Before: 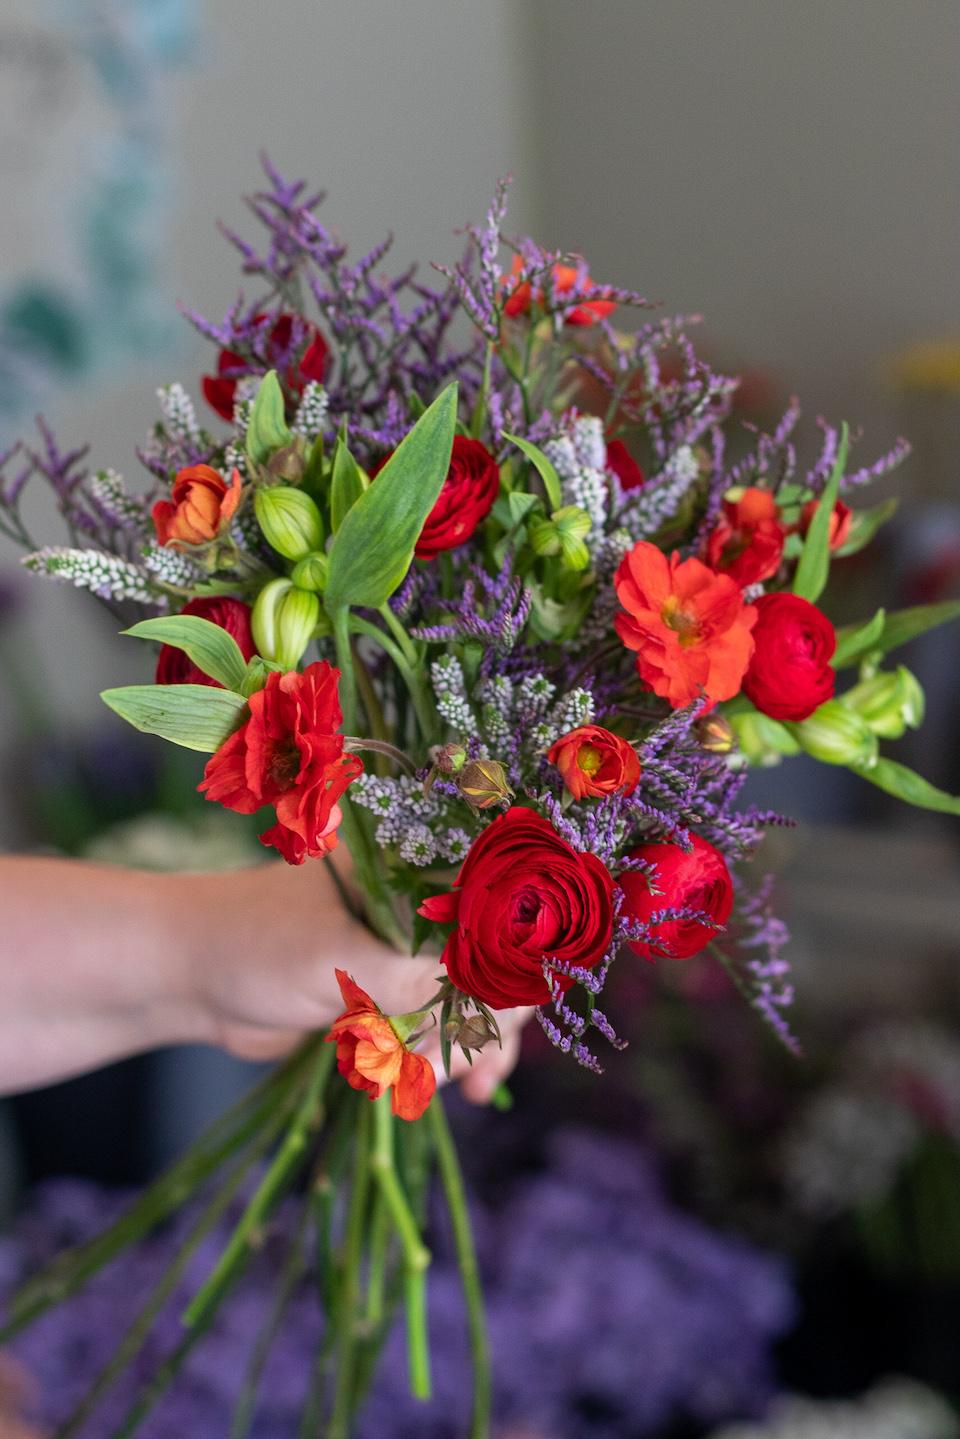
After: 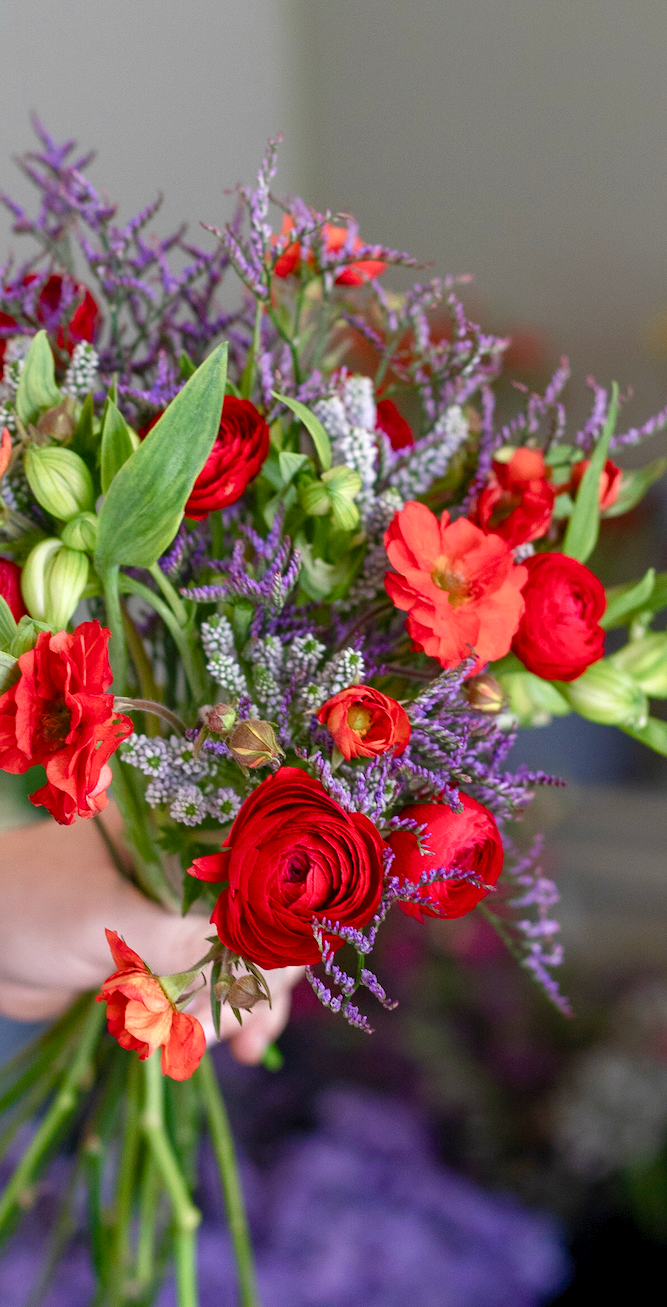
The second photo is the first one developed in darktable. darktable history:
crop and rotate: left 24.034%, top 2.838%, right 6.406%, bottom 6.299%
exposure: black level correction 0.001, exposure 0.5 EV, compensate exposure bias true, compensate highlight preservation false
color balance rgb: shadows lift › chroma 1%, shadows lift › hue 113°, highlights gain › chroma 0.2%, highlights gain › hue 333°, perceptual saturation grading › global saturation 20%, perceptual saturation grading › highlights -50%, perceptual saturation grading › shadows 25%, contrast -10%
